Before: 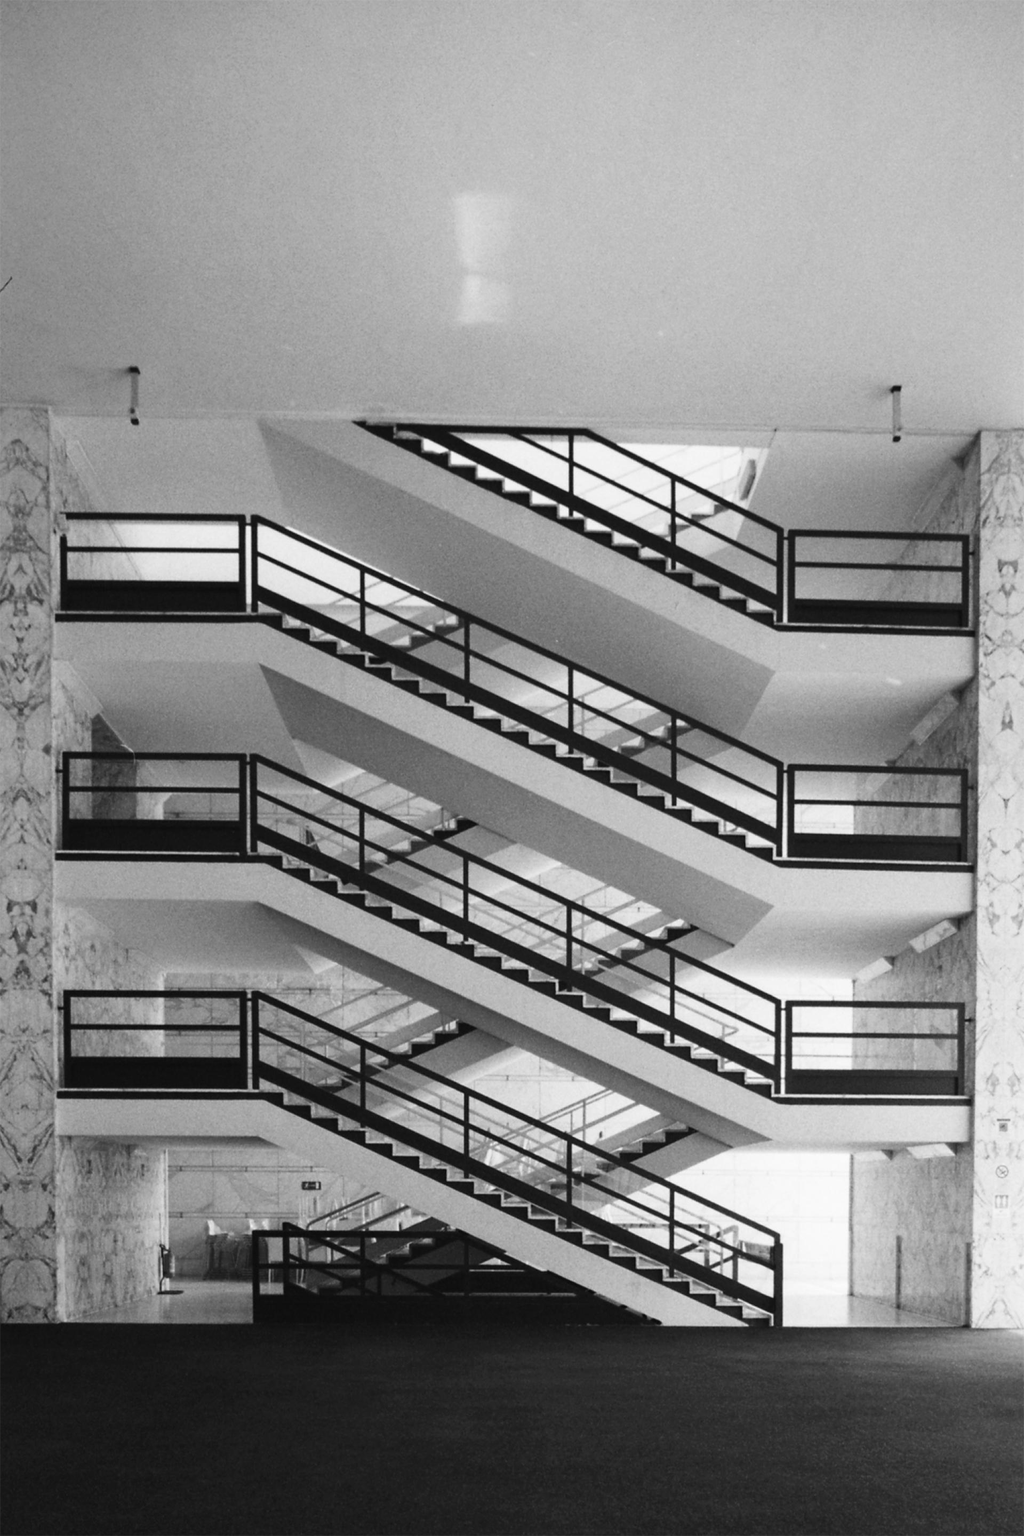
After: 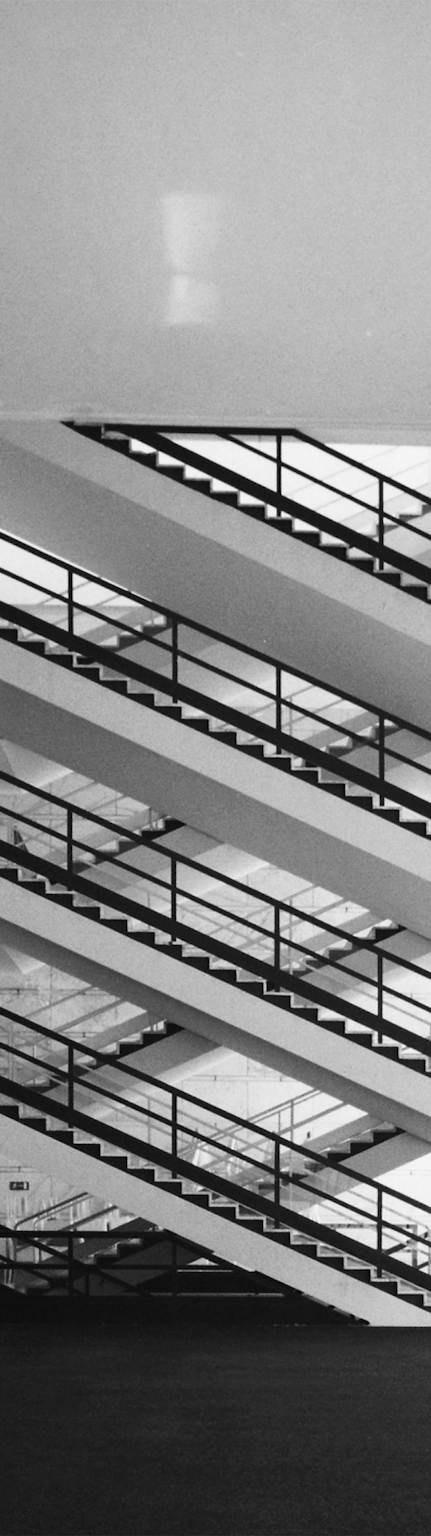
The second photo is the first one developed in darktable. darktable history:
crop: left 28.583%, right 29.231%
color balance: output saturation 110%
